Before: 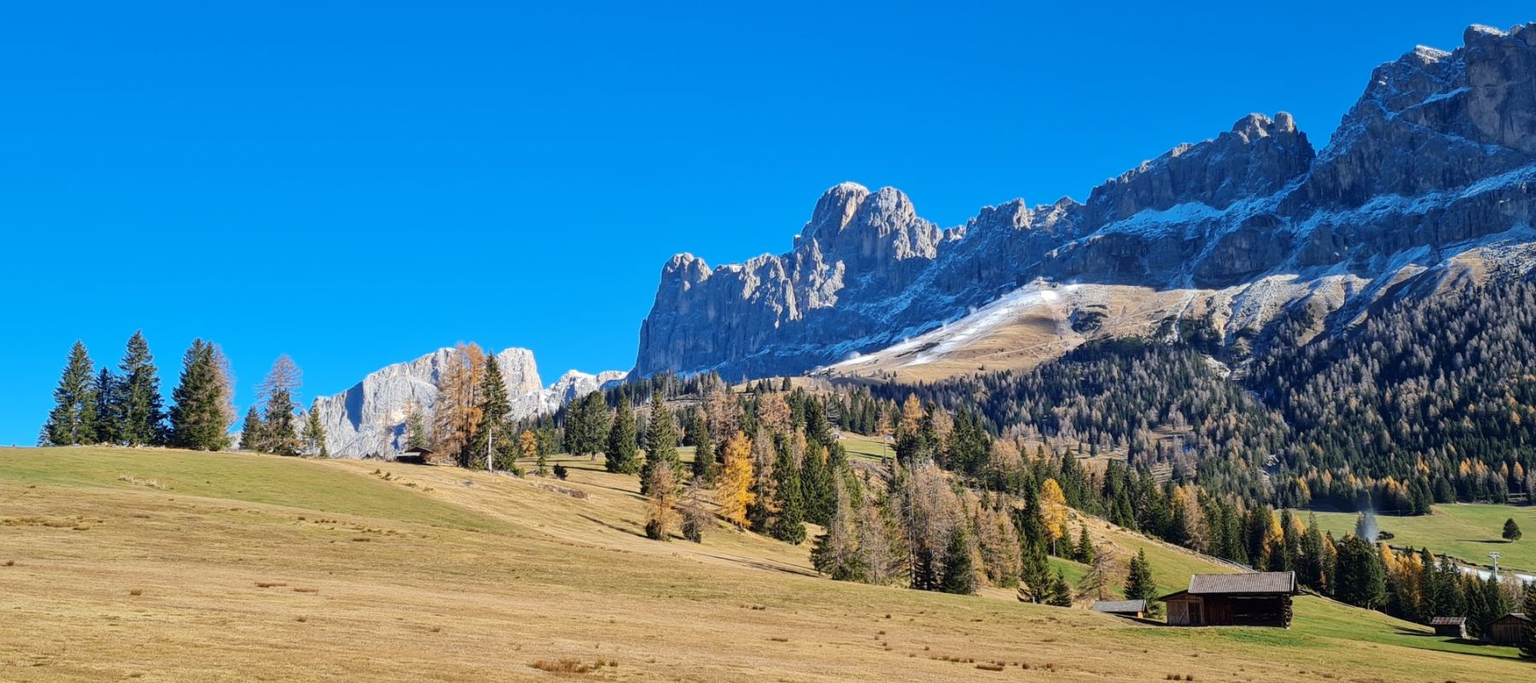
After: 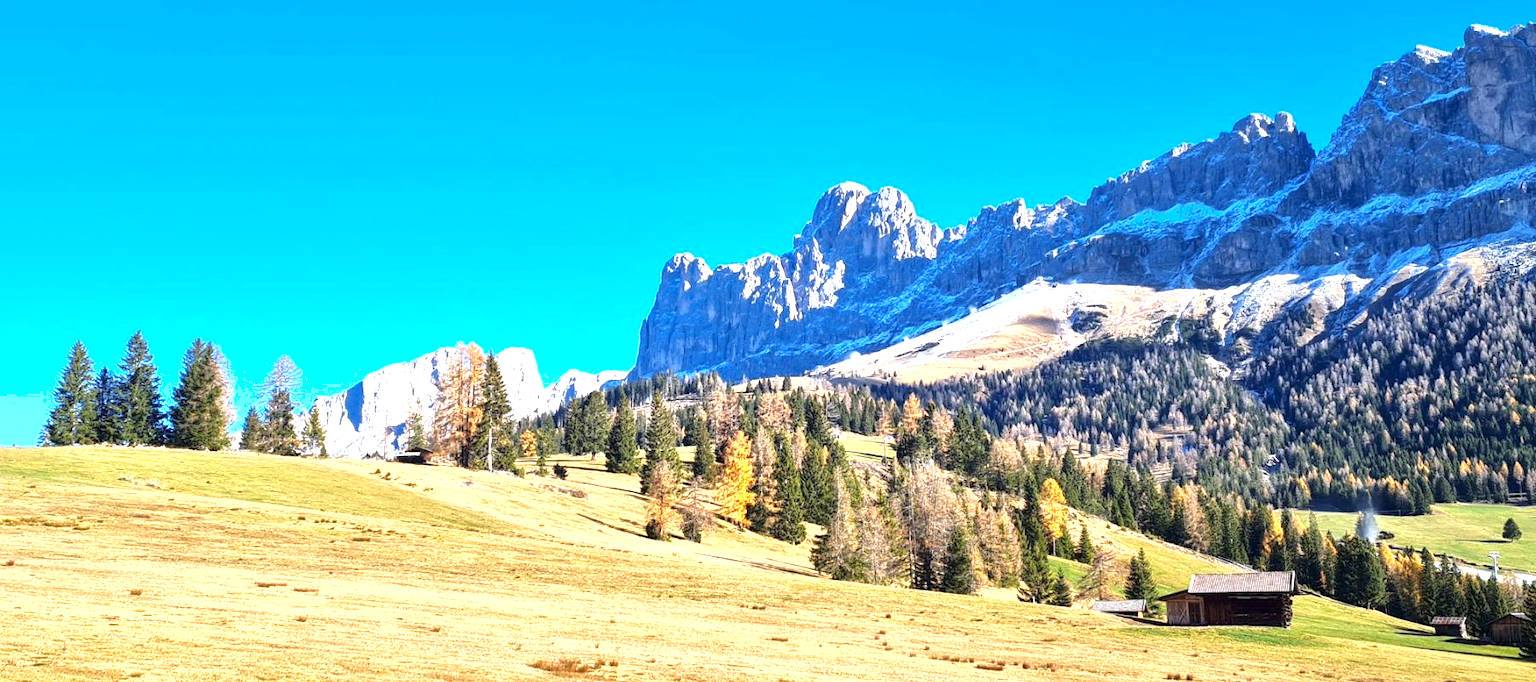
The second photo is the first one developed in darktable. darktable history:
local contrast: highlights 100%, shadows 100%, detail 120%, midtone range 0.2
exposure: black level correction 0, exposure 1.379 EV, compensate exposure bias true, compensate highlight preservation false
shadows and highlights: shadows -20, white point adjustment -2, highlights -35
white balance: red 1.004, blue 1.024
